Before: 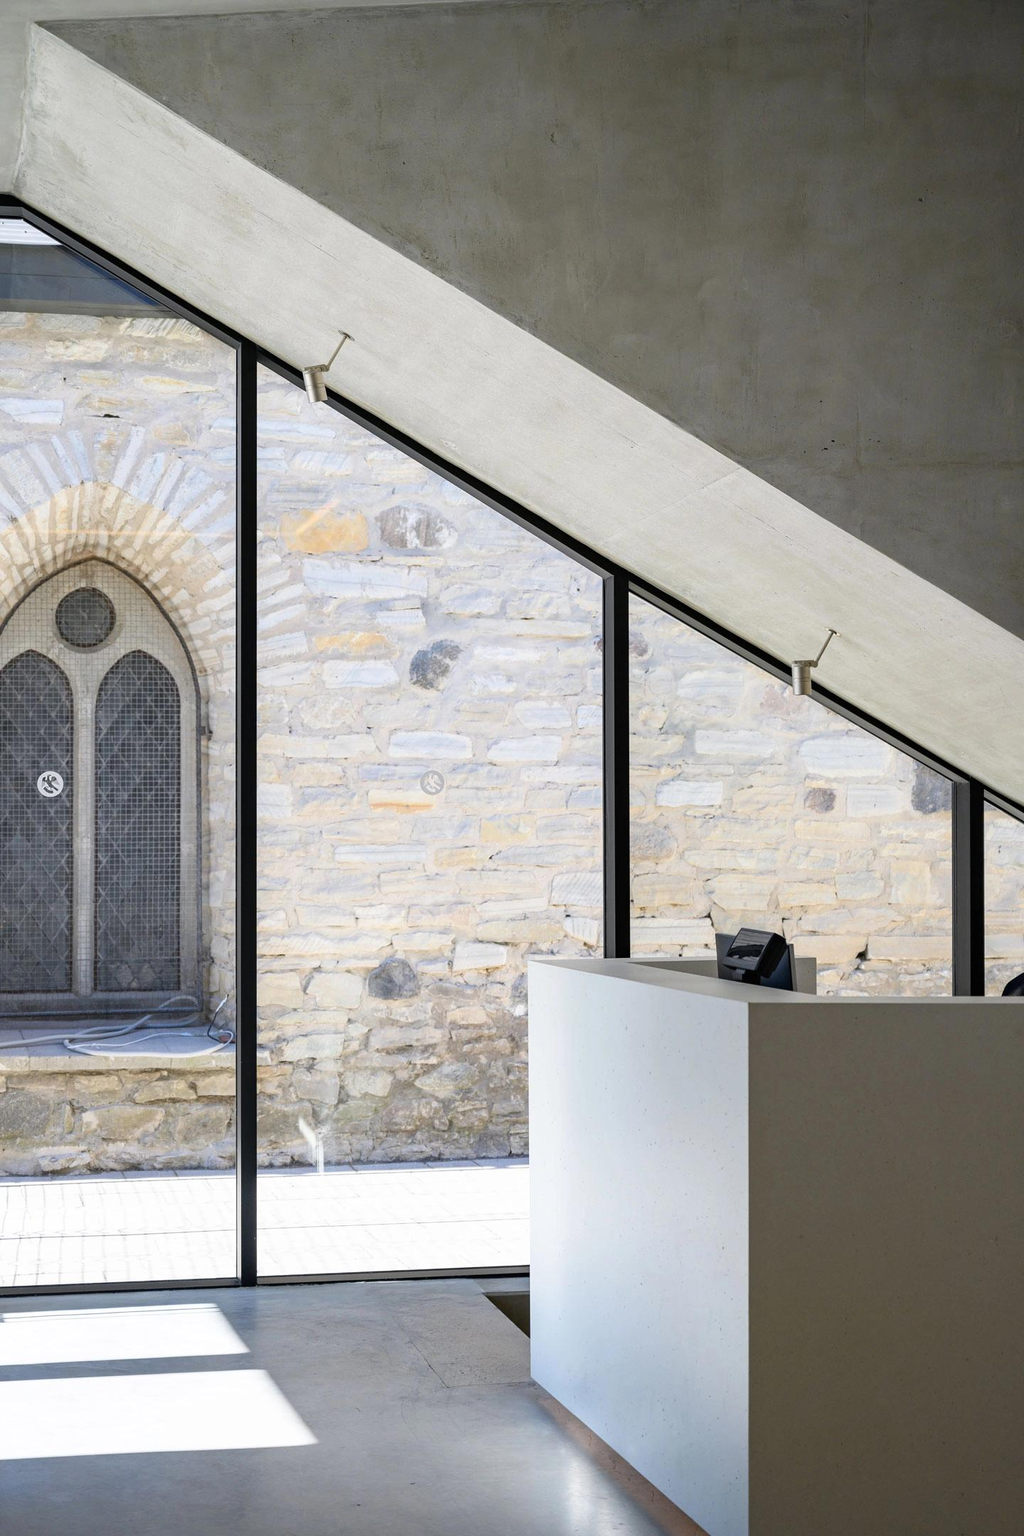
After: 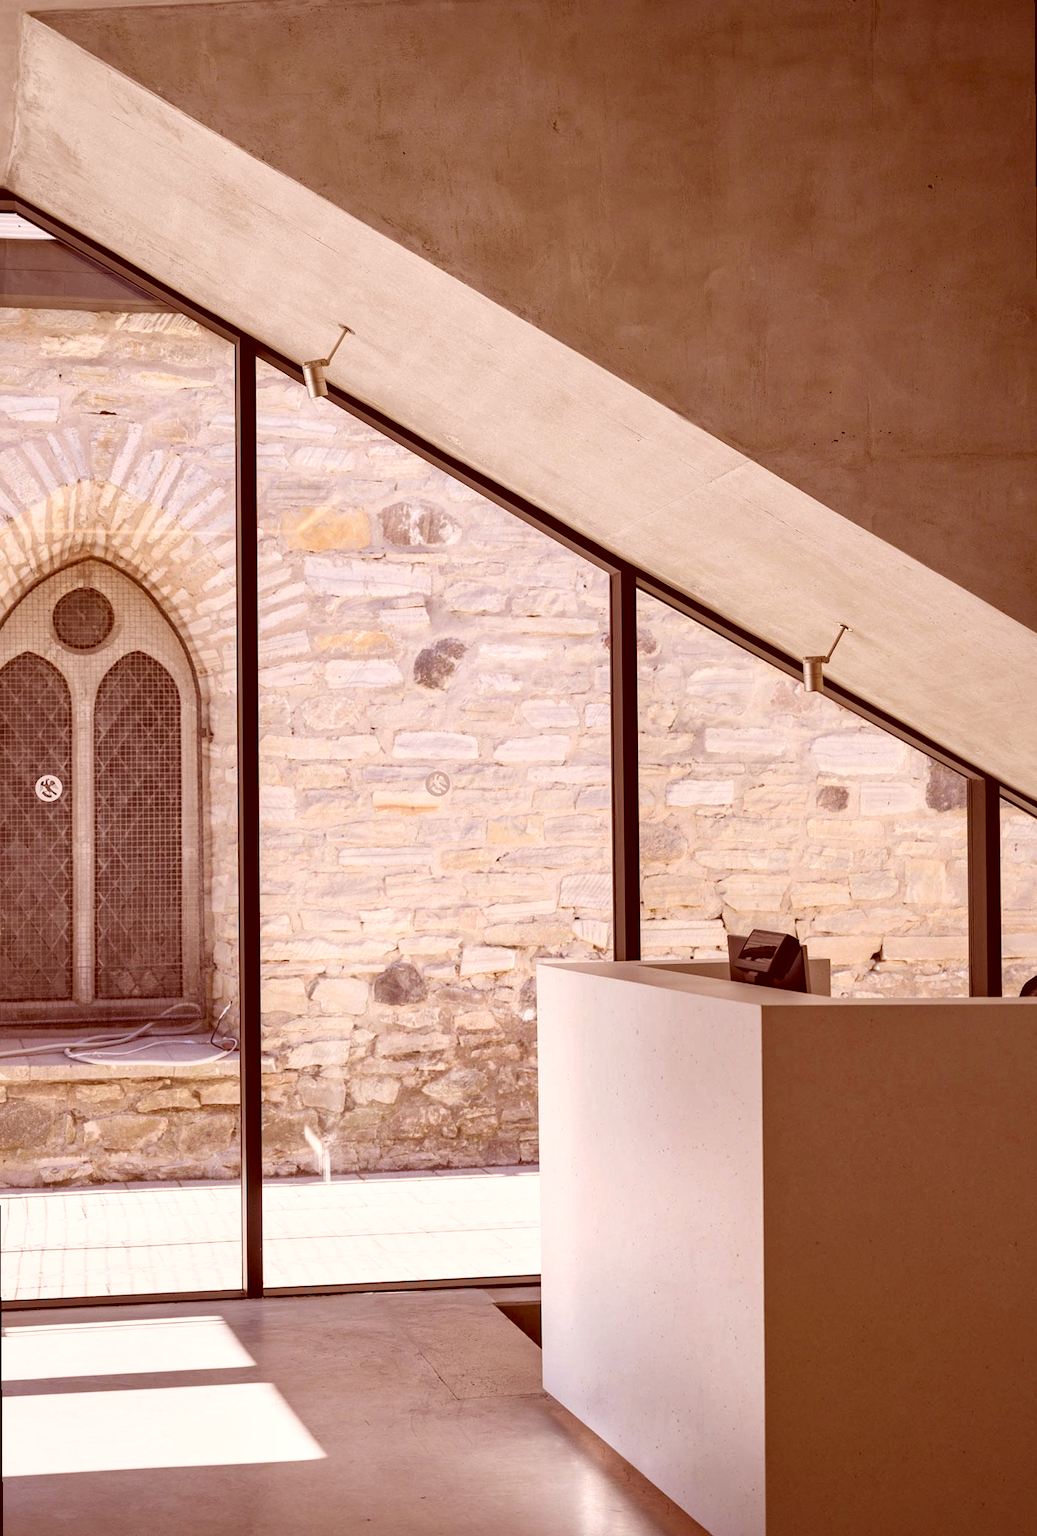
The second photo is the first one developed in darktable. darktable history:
rotate and perspective: rotation -0.45°, automatic cropping original format, crop left 0.008, crop right 0.992, crop top 0.012, crop bottom 0.988
color correction: highlights a* 9.03, highlights b* 8.71, shadows a* 40, shadows b* 40, saturation 0.8
local contrast: mode bilateral grid, contrast 20, coarseness 50, detail 132%, midtone range 0.2
